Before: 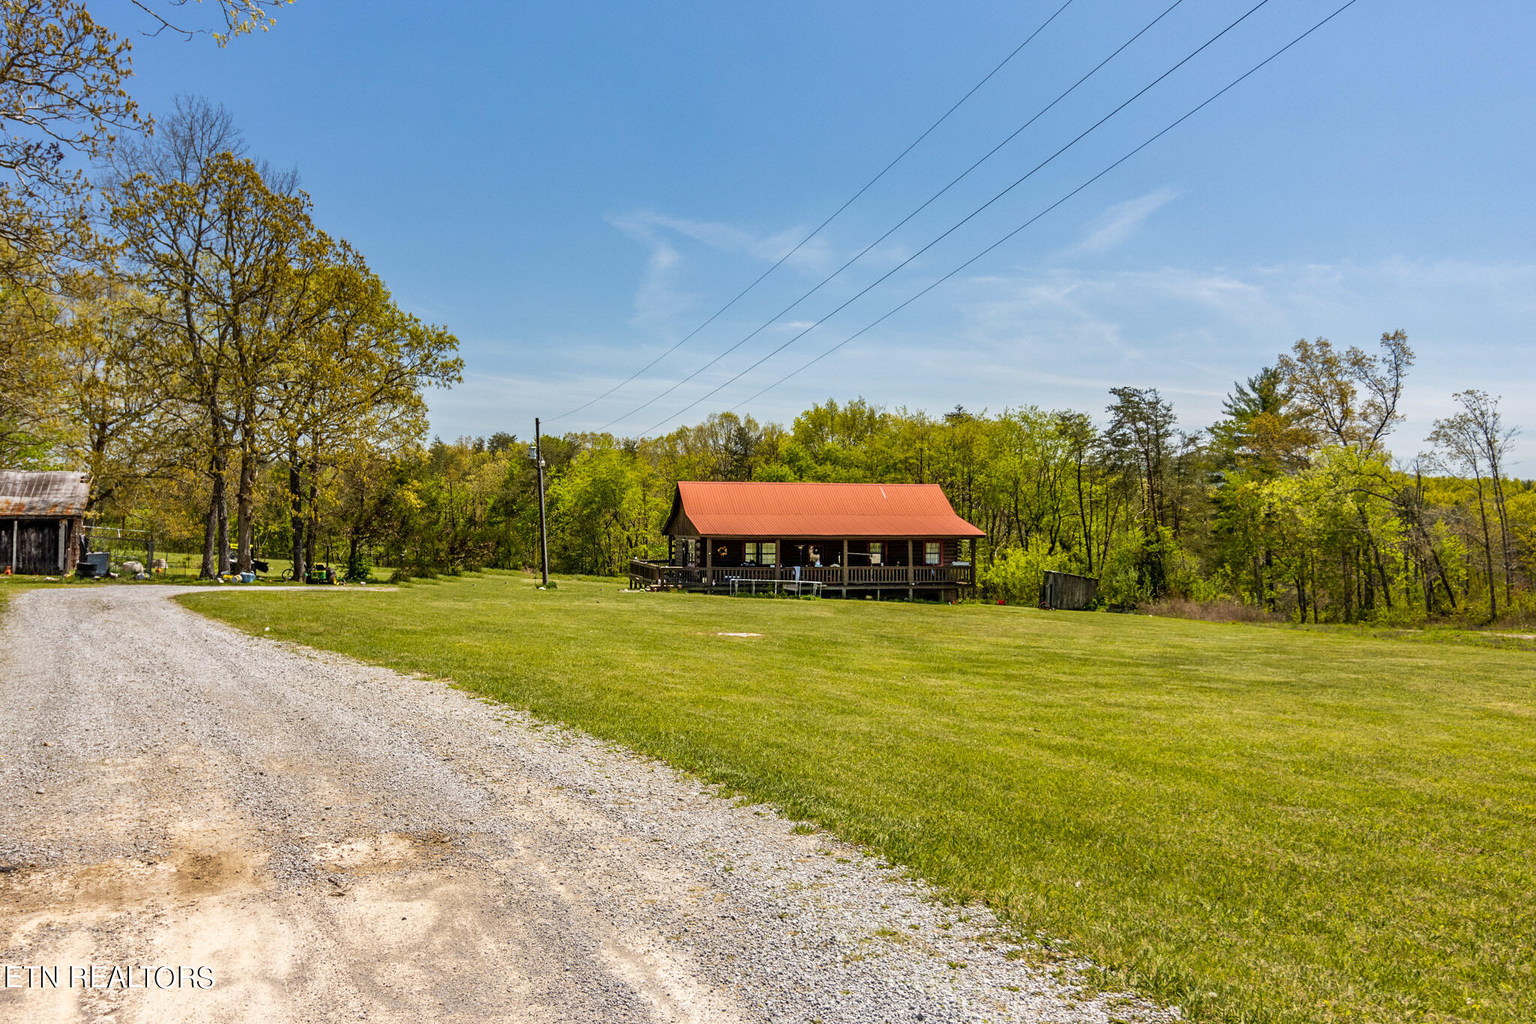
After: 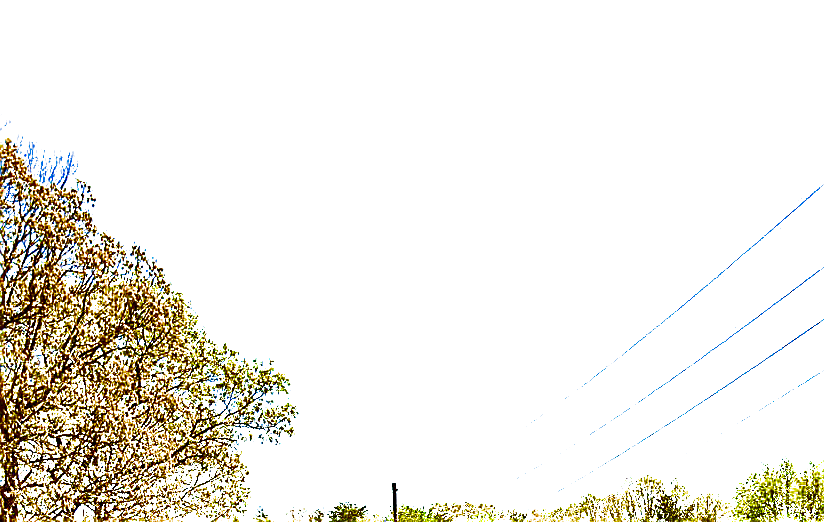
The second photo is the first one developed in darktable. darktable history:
color balance rgb: shadows lift › chroma 0.97%, shadows lift › hue 112.48°, perceptual saturation grading › global saturation 35.028%, perceptual saturation grading › highlights -29.827%, perceptual saturation grading › shadows 34.633%
sharpen: radius 1.415, amount 1.267, threshold 0.702
exposure: black level correction 0, exposure 1.507 EV, compensate exposure bias true, compensate highlight preservation false
crop: left 15.757%, top 5.429%, right 43.988%, bottom 56.274%
filmic rgb: middle gray luminance 8.68%, black relative exposure -6.35 EV, white relative exposure 2.73 EV, threshold 3.05 EV, target black luminance 0%, hardness 4.78, latitude 73.35%, contrast 1.331, shadows ↔ highlights balance 9.92%, color science v6 (2022), enable highlight reconstruction true
contrast brightness saturation: brightness -0.993, saturation 0.995
